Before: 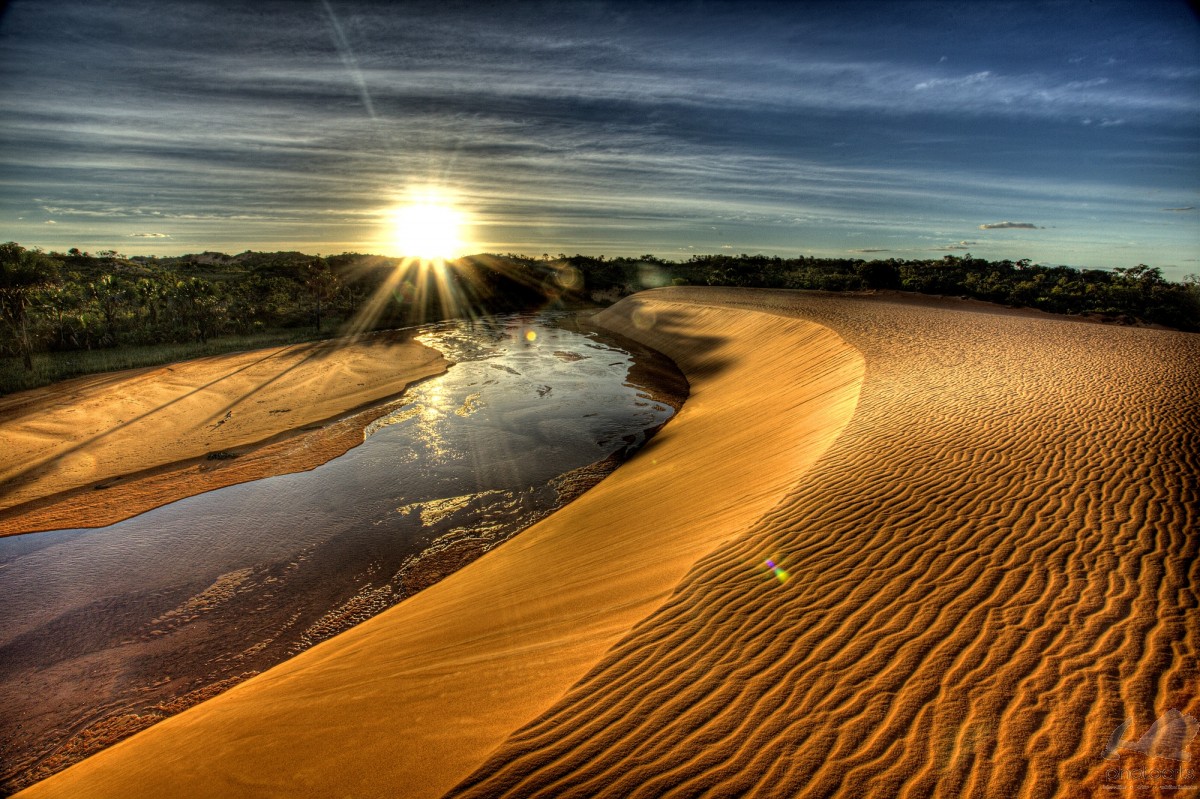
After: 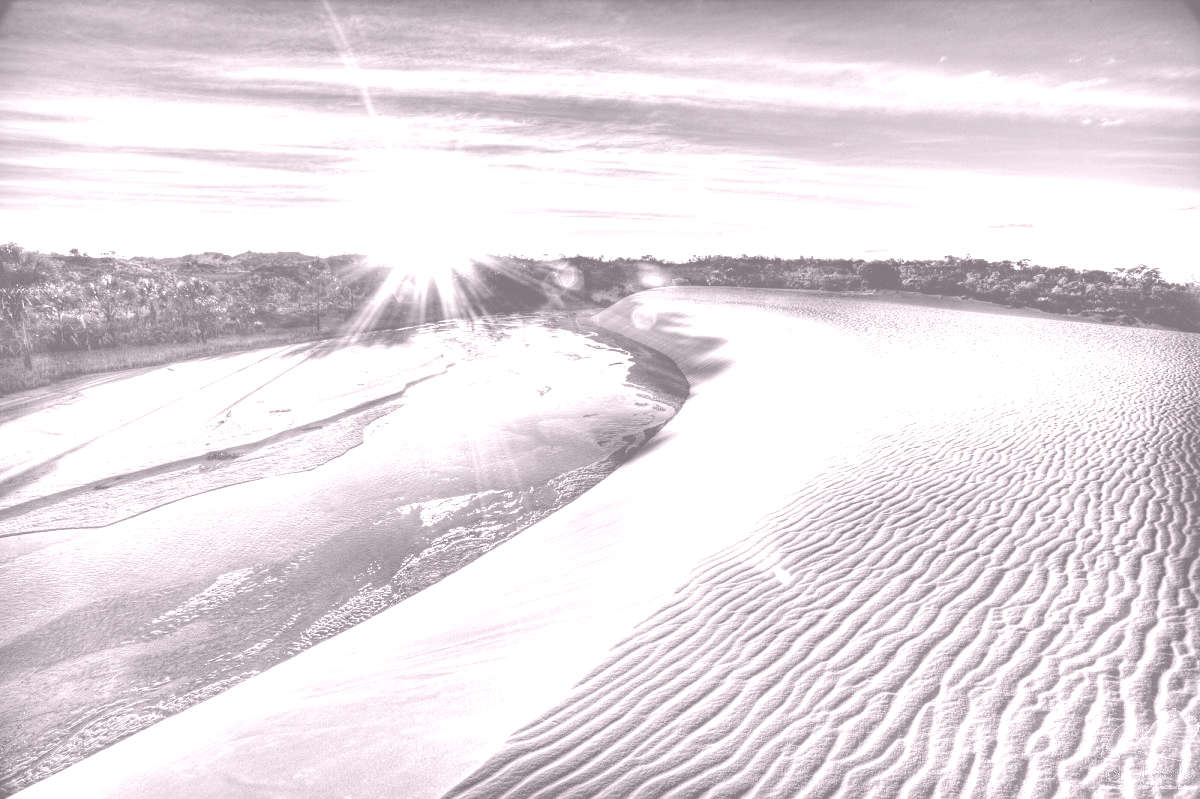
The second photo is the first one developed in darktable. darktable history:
colorize: hue 25.2°, saturation 83%, source mix 82%, lightness 79%, version 1
exposure: black level correction 0, exposure 0.7 EV, compensate exposure bias true, compensate highlight preservation false
